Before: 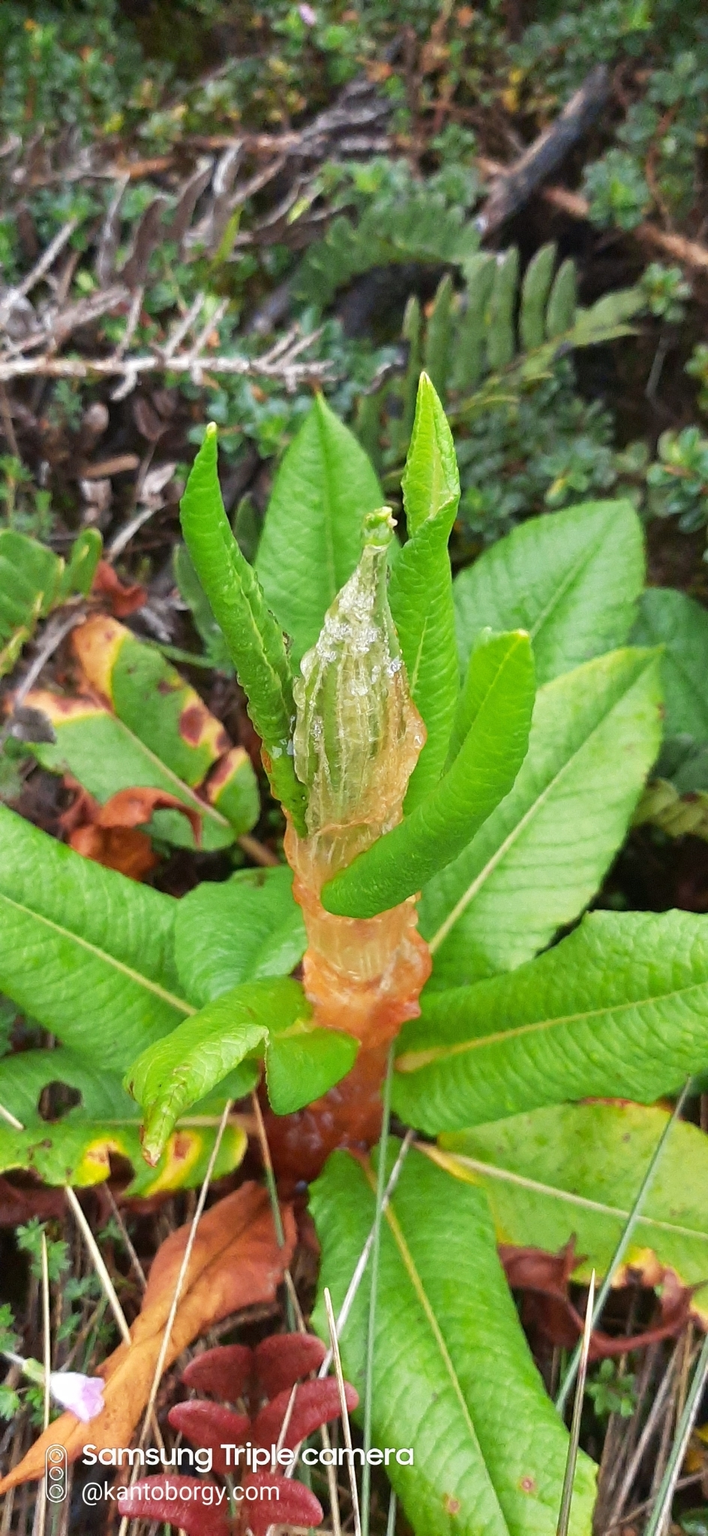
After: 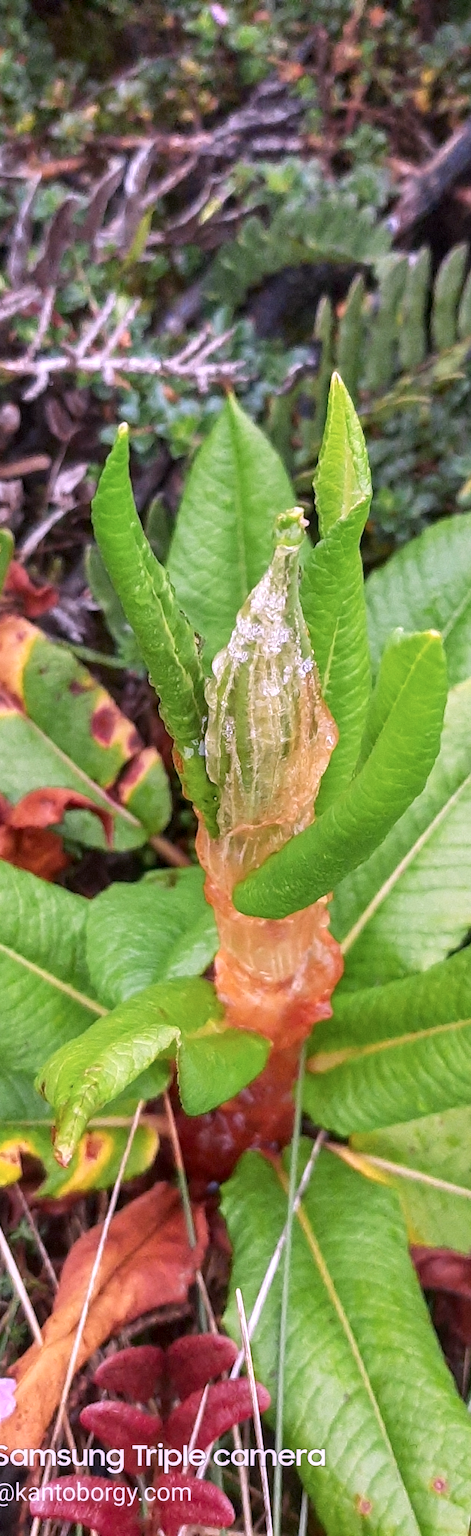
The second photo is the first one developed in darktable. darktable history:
crop and rotate: left 12.525%, right 20.789%
color calibration: output R [1.107, -0.012, -0.003, 0], output B [0, 0, 1.308, 0], illuminant same as pipeline (D50), adaptation XYZ, x 0.346, y 0.358, temperature 5022.76 K
local contrast: on, module defaults
